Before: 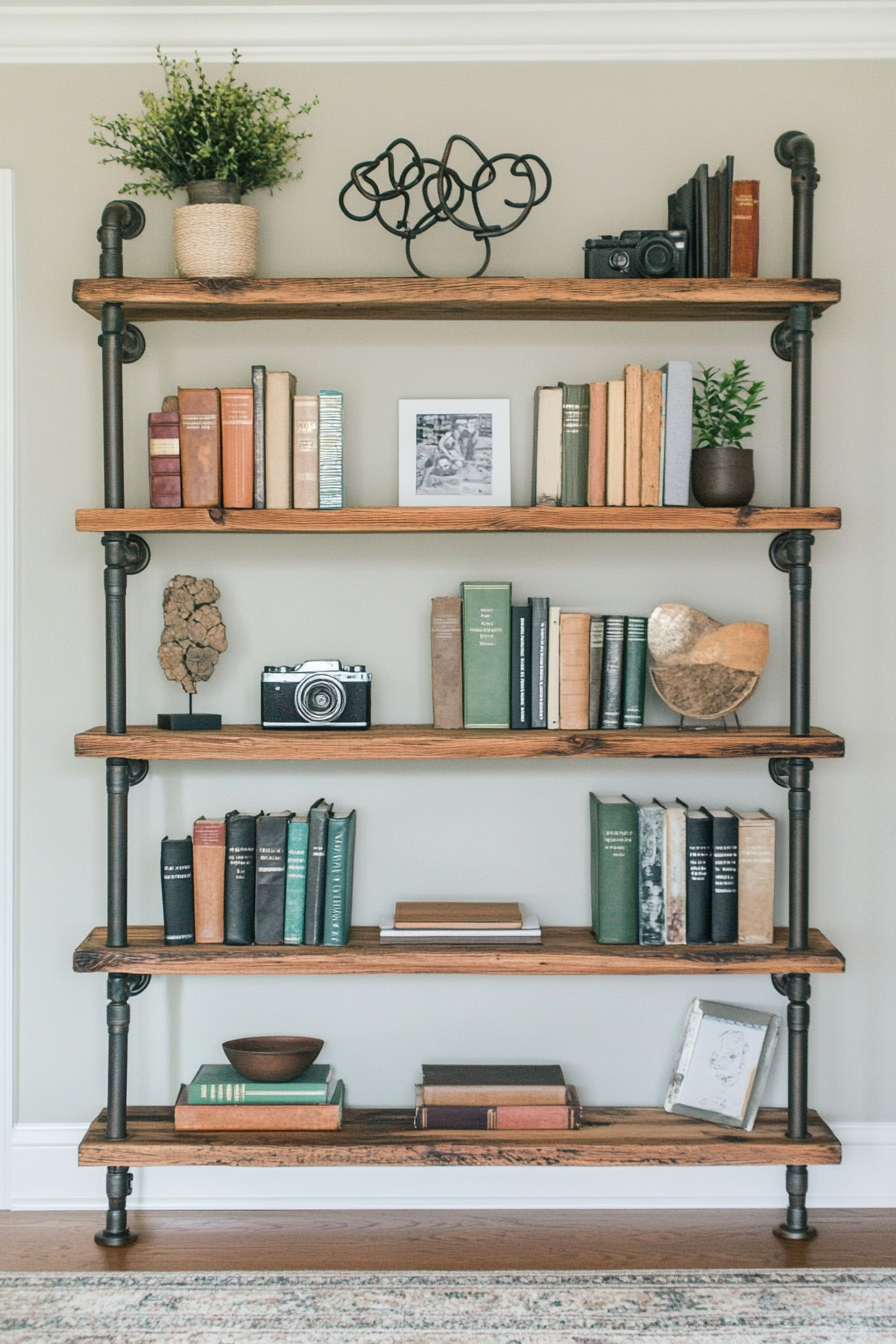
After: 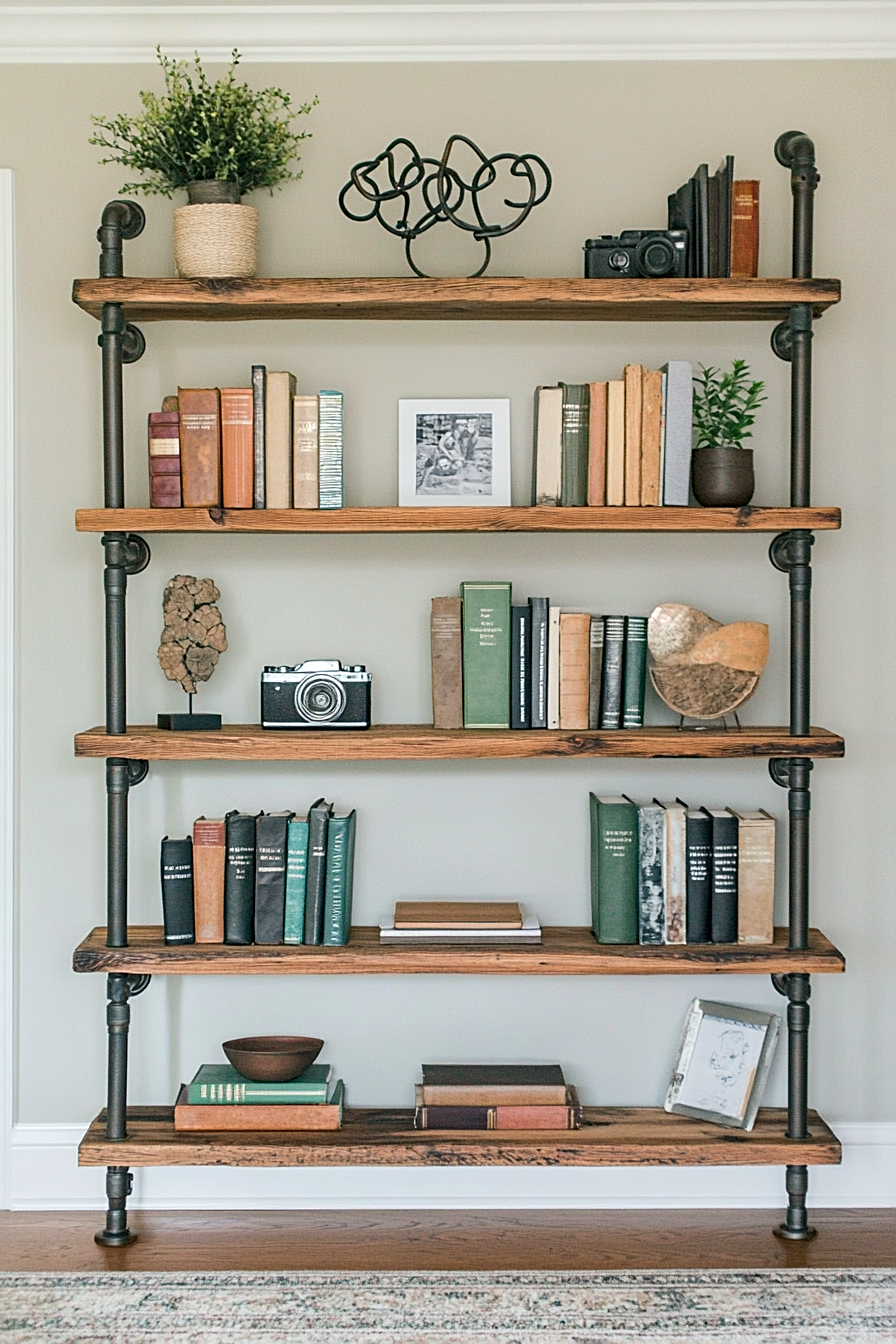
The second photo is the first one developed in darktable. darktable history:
sharpen: on, module defaults
bloom: size 9%, threshold 100%, strength 7%
haze removal: compatibility mode true, adaptive false
